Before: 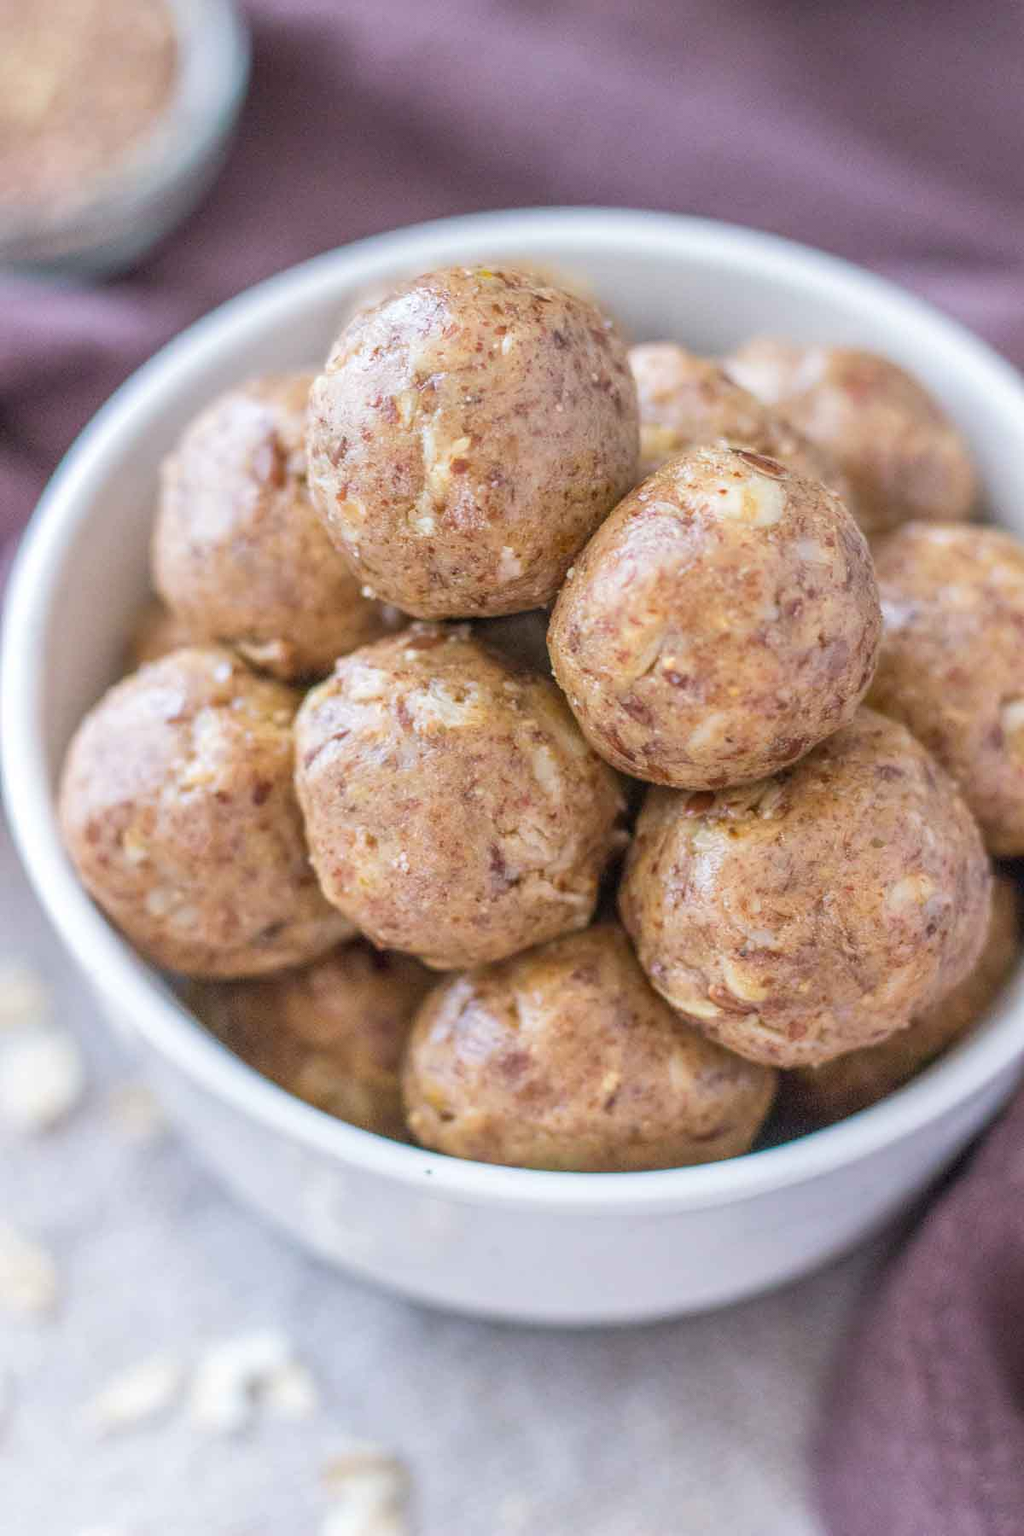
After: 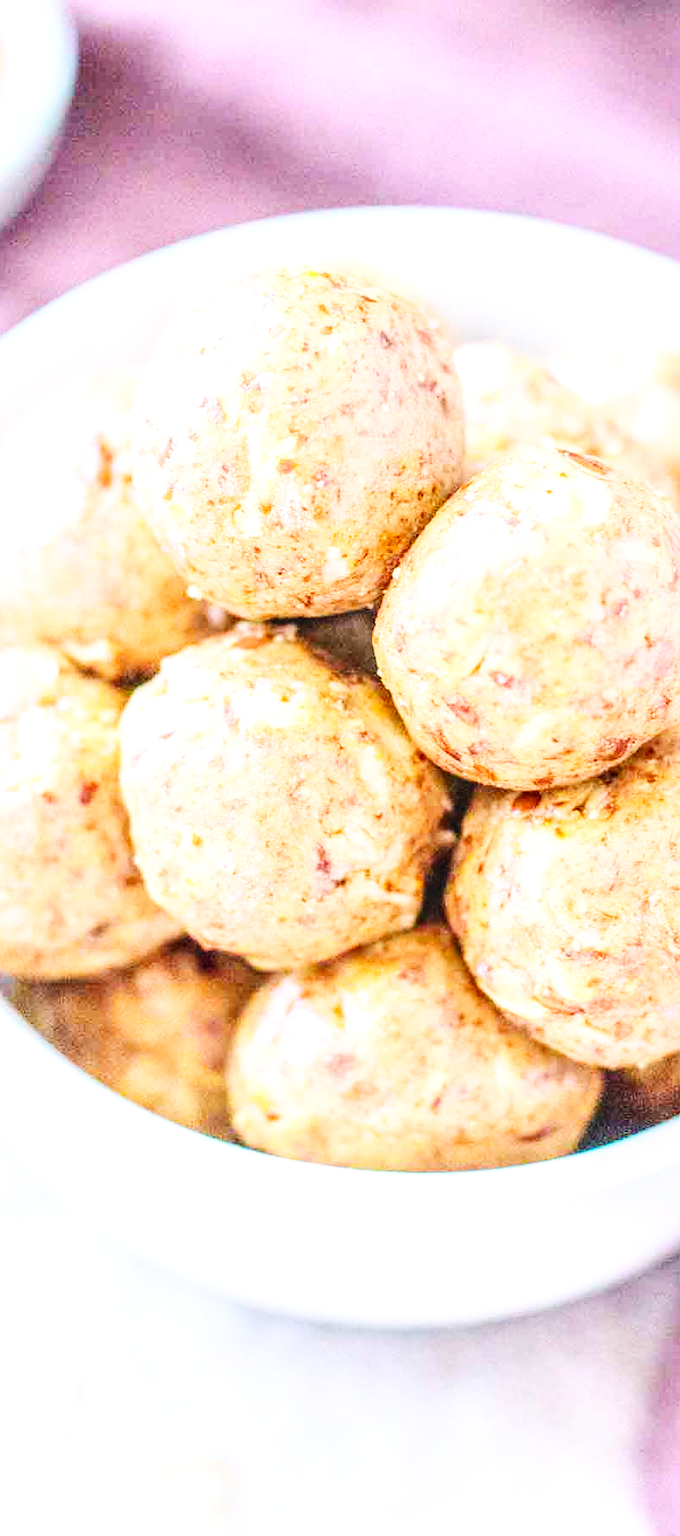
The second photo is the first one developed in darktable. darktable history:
base curve: curves: ch0 [(0, 0.003) (0.001, 0.002) (0.006, 0.004) (0.02, 0.022) (0.048, 0.086) (0.094, 0.234) (0.162, 0.431) (0.258, 0.629) (0.385, 0.8) (0.548, 0.918) (0.751, 0.988) (1, 1)], preserve colors none
local contrast: on, module defaults
crop: left 17.067%, right 16.436%
contrast brightness saturation: contrast 0.197, brightness 0.159, saturation 0.218
exposure: exposure 0.406 EV, compensate highlight preservation false
